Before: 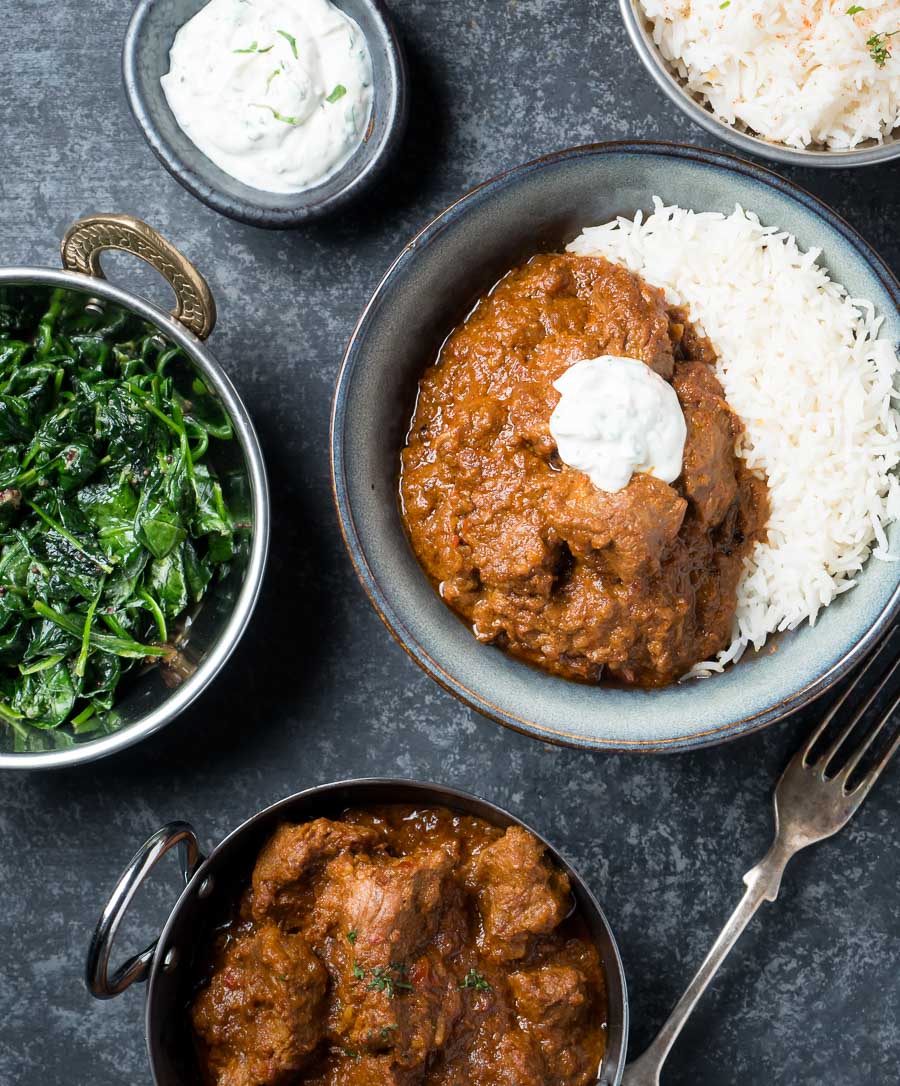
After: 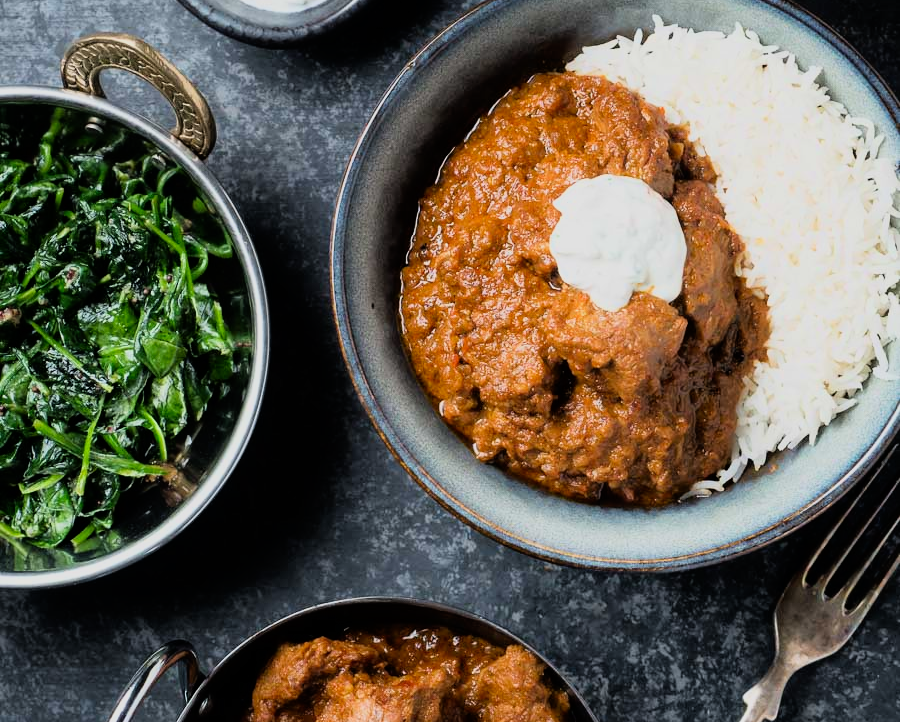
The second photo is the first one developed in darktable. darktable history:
crop: top 16.727%, bottom 16.727%
contrast brightness saturation: saturation 0.1
filmic rgb: black relative exposure -11.88 EV, white relative exposure 5.43 EV, threshold 3 EV, hardness 4.49, latitude 50%, contrast 1.14, color science v5 (2021), contrast in shadows safe, contrast in highlights safe, enable highlight reconstruction true
